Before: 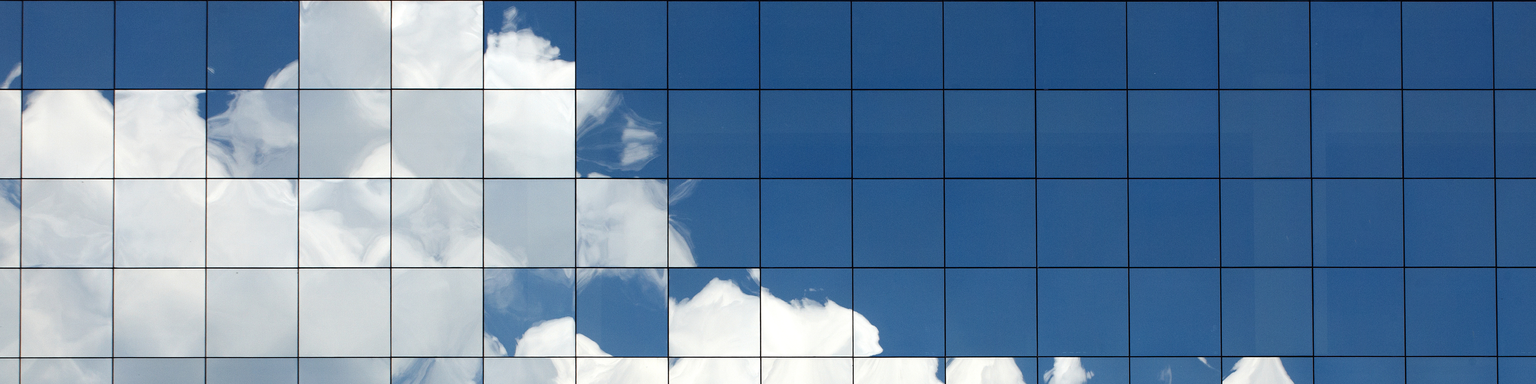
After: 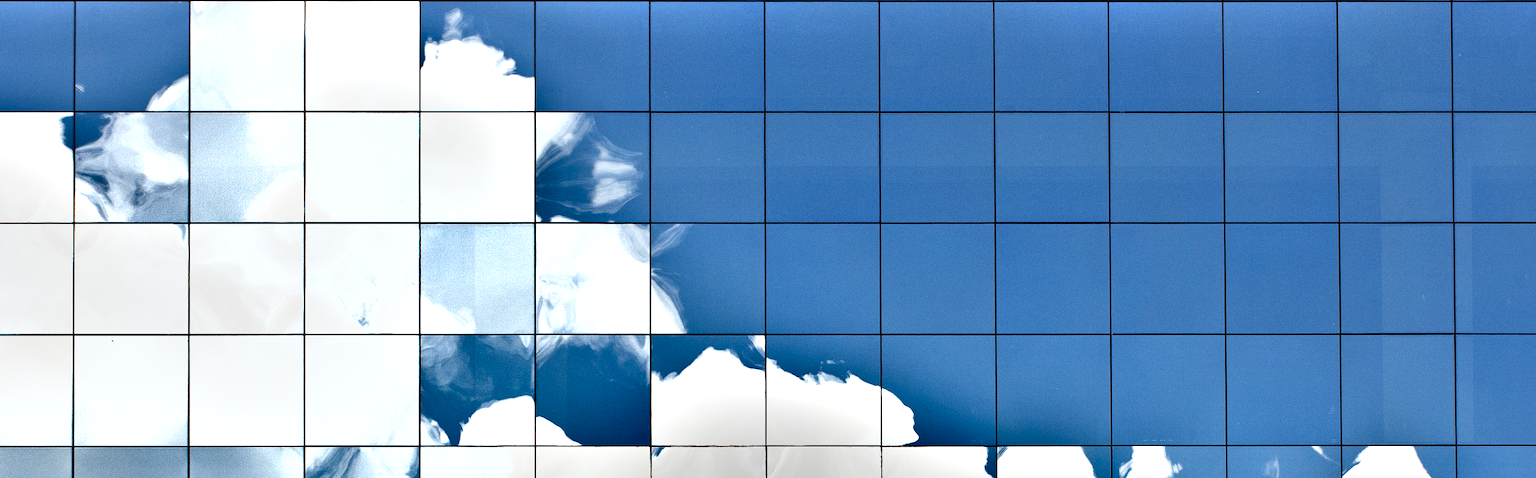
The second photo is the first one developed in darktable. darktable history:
local contrast: mode bilateral grid, contrast 19, coarseness 49, detail 119%, midtone range 0.2
crop and rotate: left 9.598%, right 10.297%
shadows and highlights: shadows 60.55, highlights -60.46, soften with gaussian
exposure: exposure 0.944 EV, compensate exposure bias true, compensate highlight preservation false
